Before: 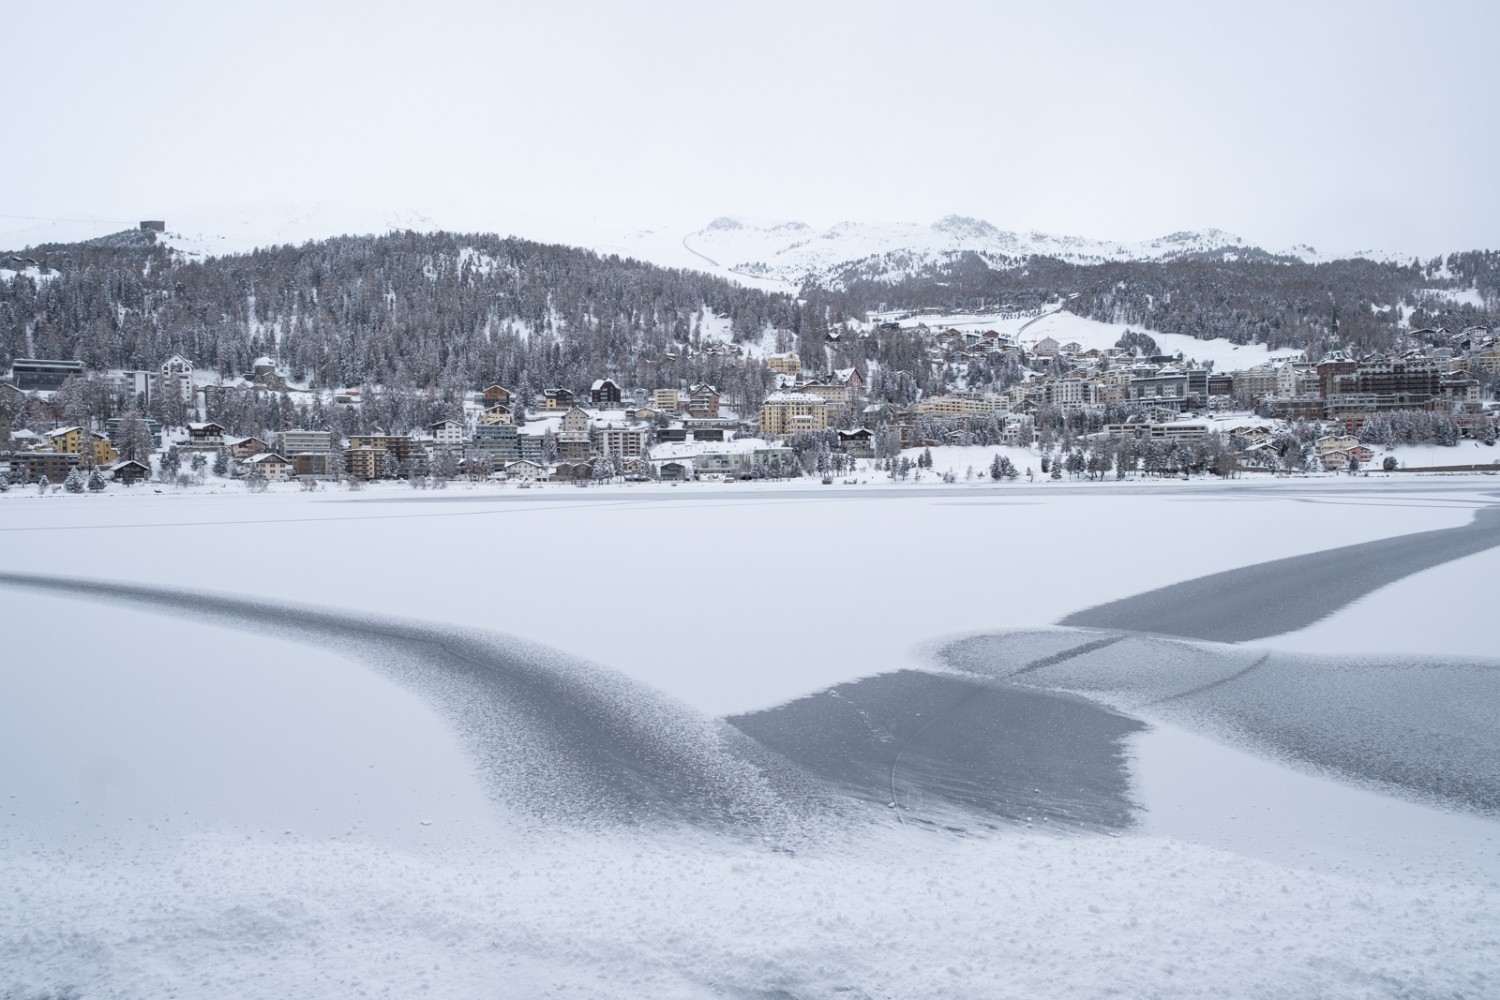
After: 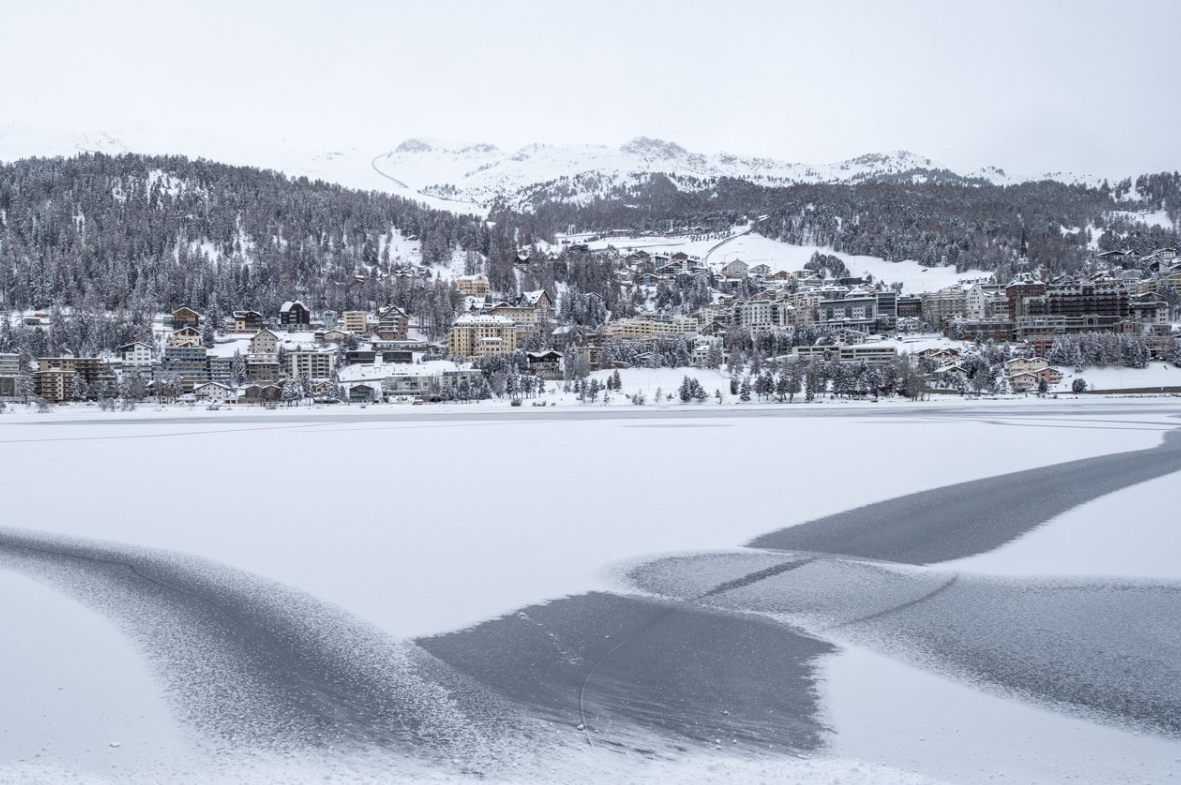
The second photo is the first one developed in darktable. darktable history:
local contrast: detail 130%
crop and rotate: left 20.776%, top 7.85%, right 0.462%, bottom 13.623%
